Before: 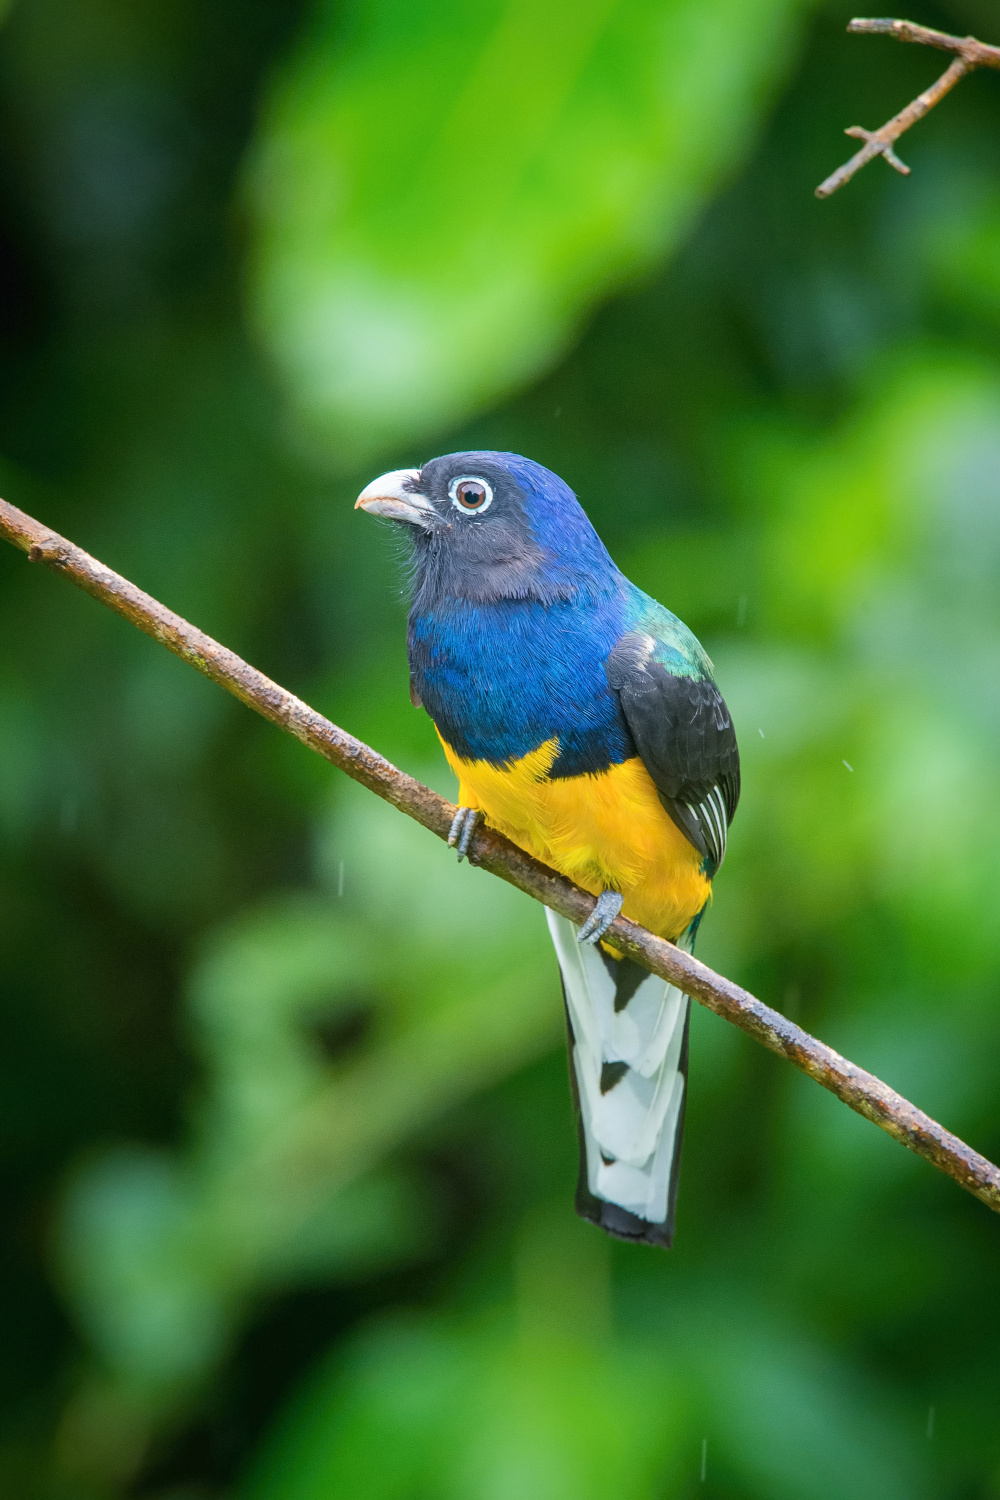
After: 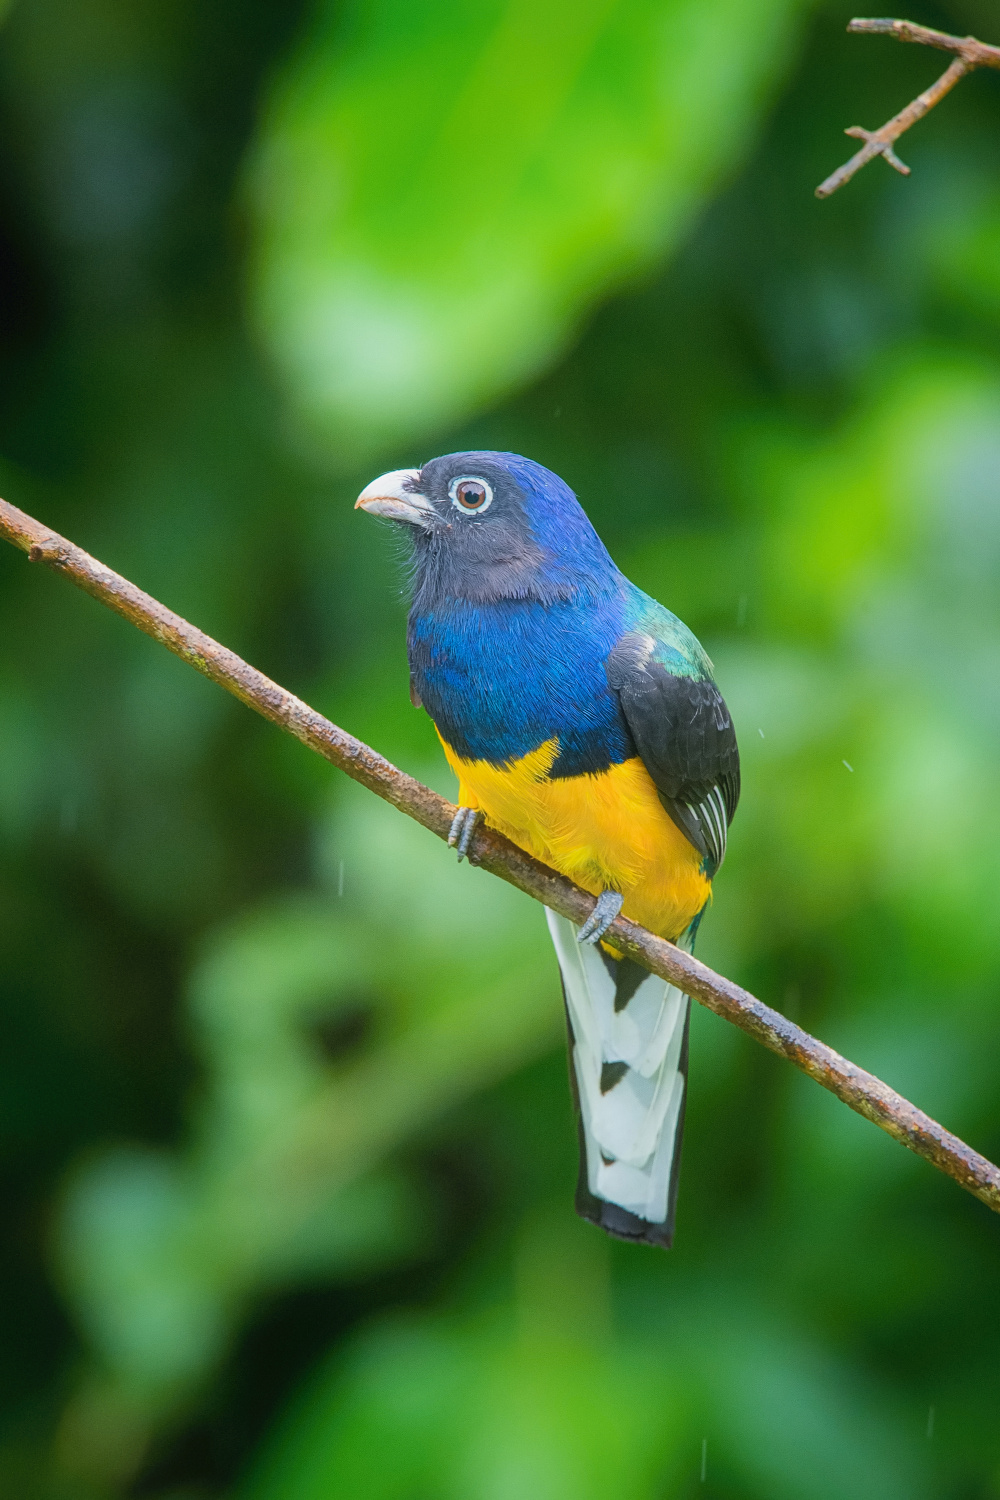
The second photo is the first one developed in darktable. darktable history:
contrast equalizer: y [[0.5, 0.496, 0.435, 0.435, 0.496, 0.5], [0.5 ×6], [0.5 ×6], [0 ×6], [0 ×6]]
white balance: emerald 1
shadows and highlights: shadows 37.27, highlights -28.18, soften with gaussian
